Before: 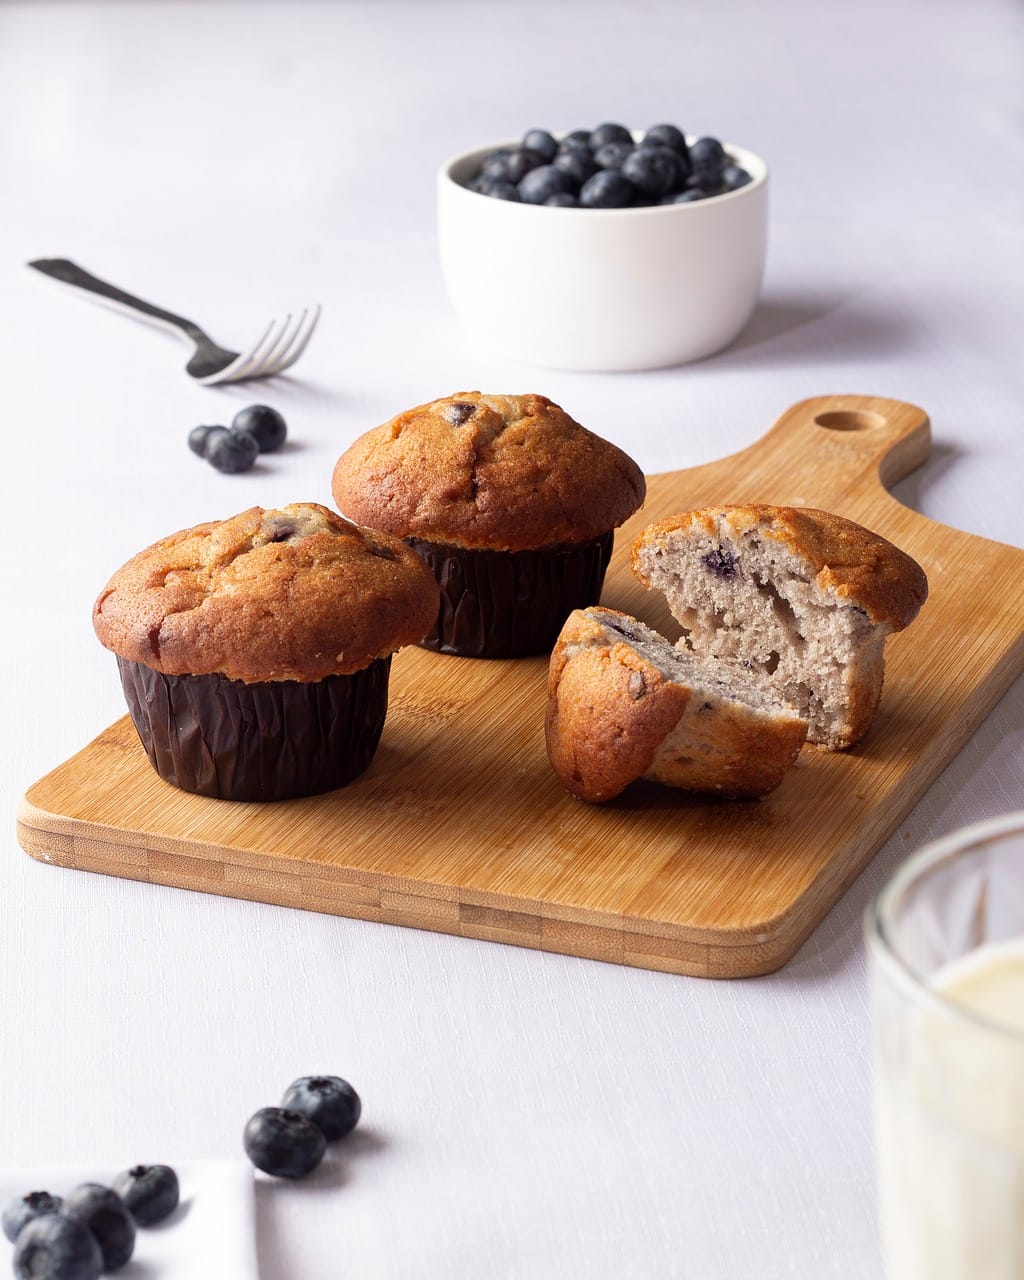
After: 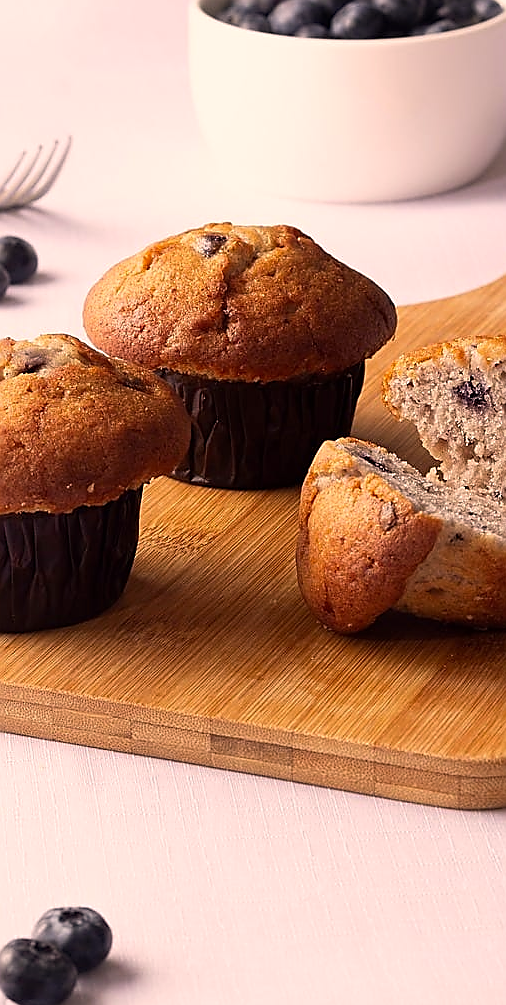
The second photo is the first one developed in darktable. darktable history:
crop and rotate: angle 0.02°, left 24.353%, top 13.219%, right 26.156%, bottom 8.224%
sharpen: radius 1.4, amount 1.25, threshold 0.7
color correction: highlights a* 11.96, highlights b* 11.58
